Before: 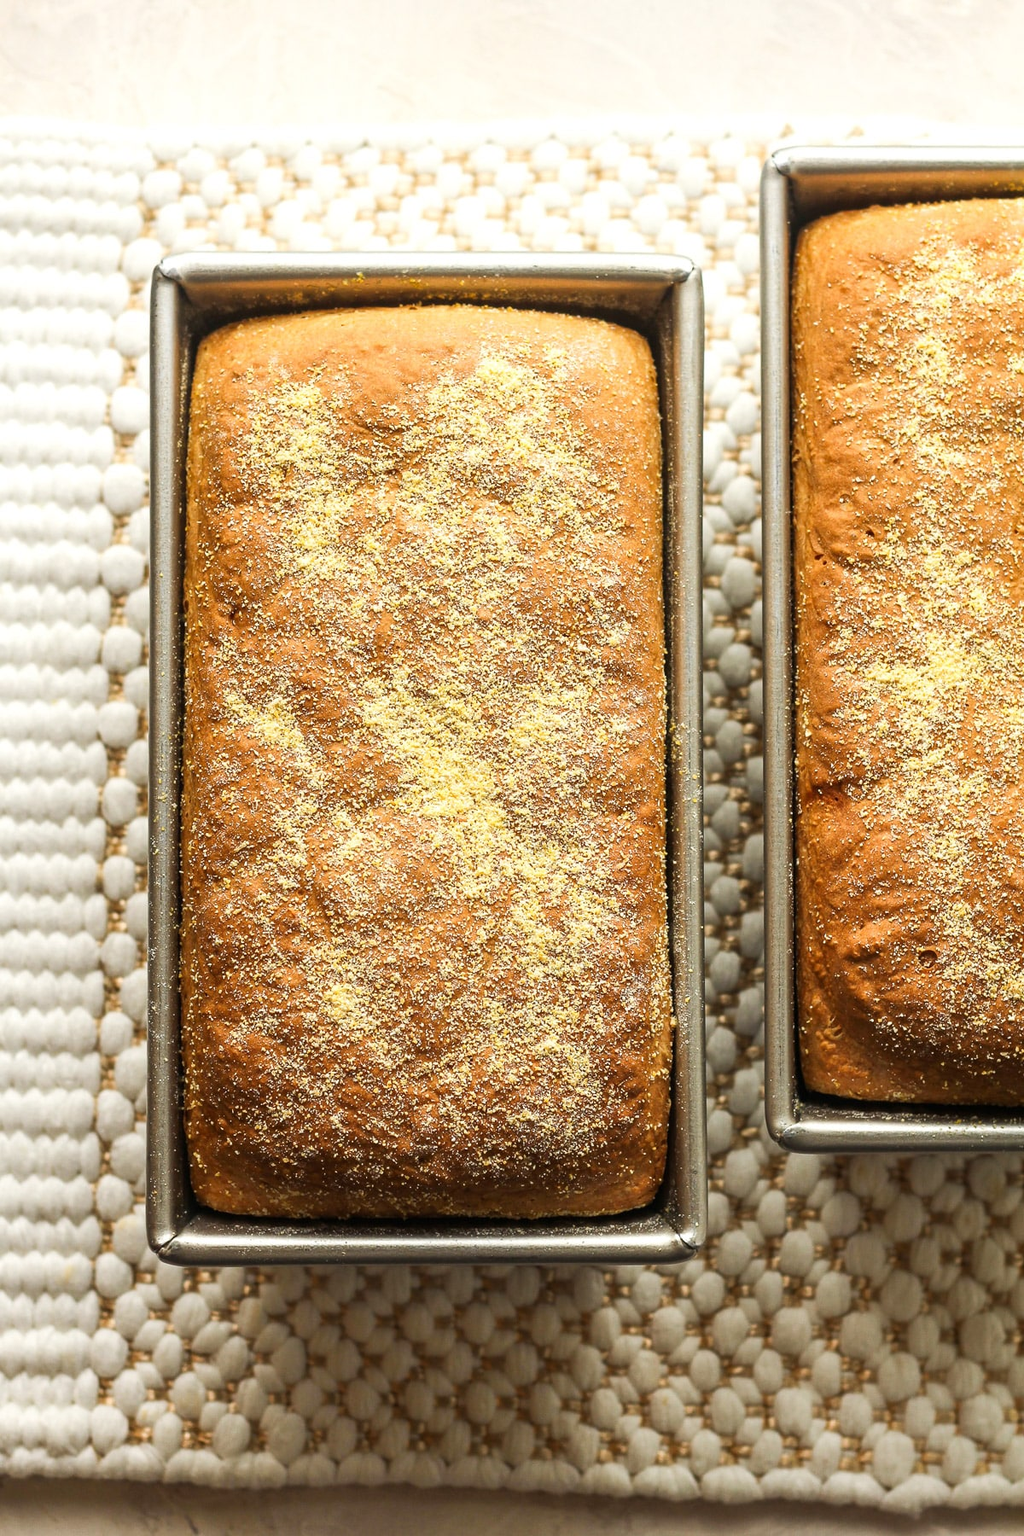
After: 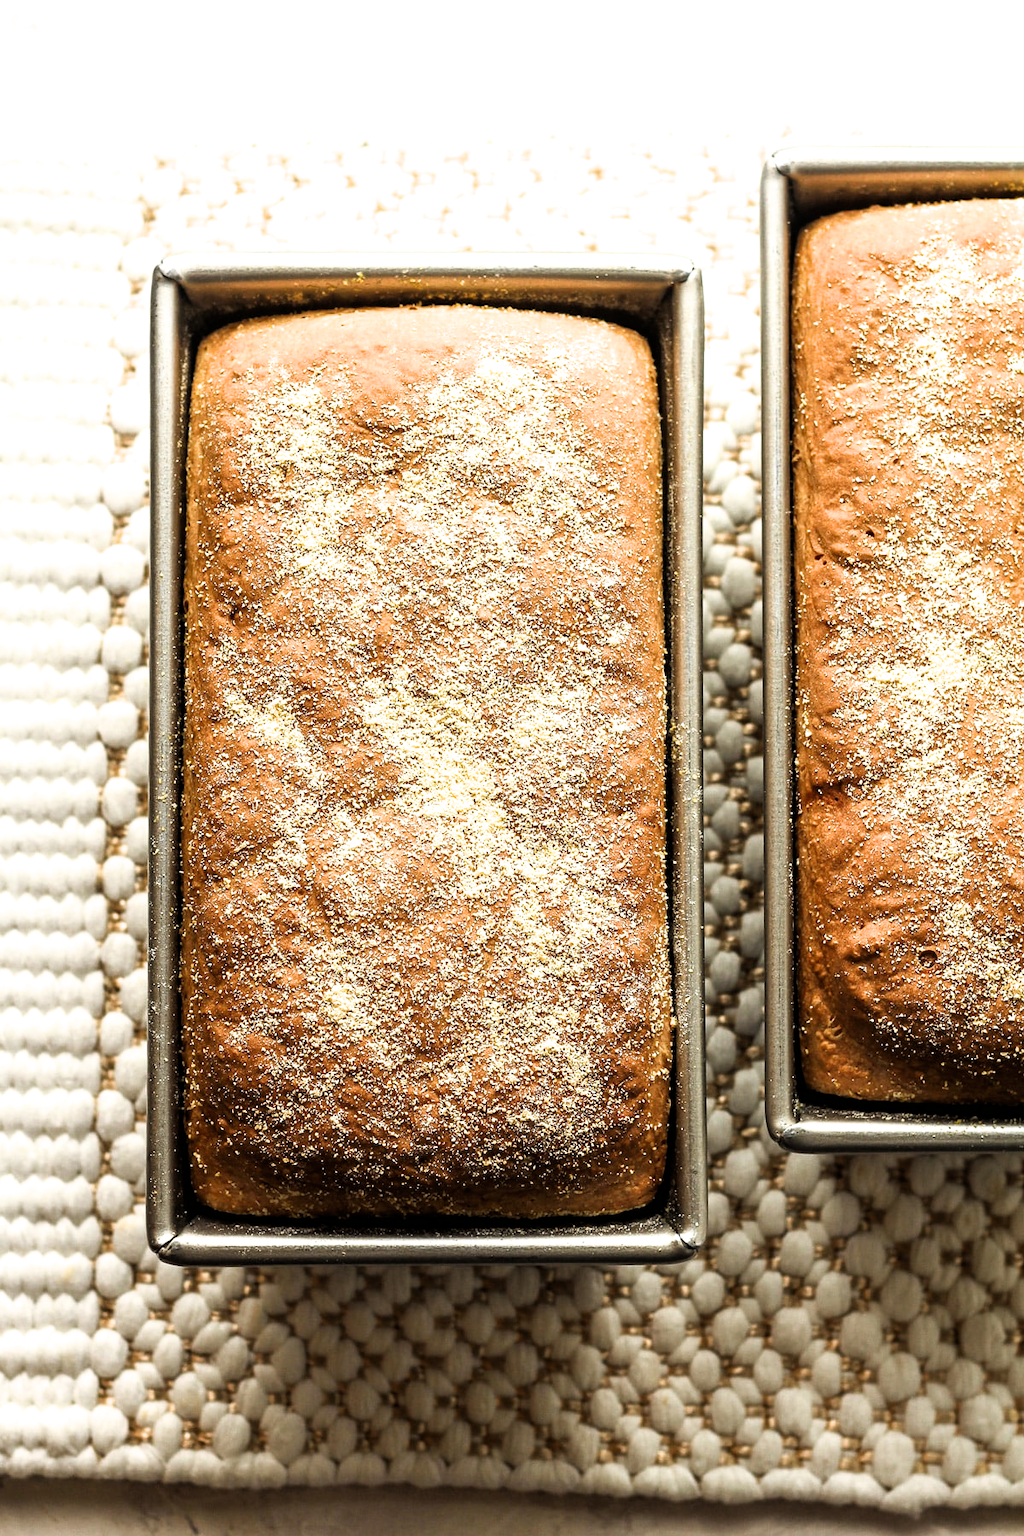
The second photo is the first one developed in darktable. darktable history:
exposure: compensate exposure bias true, compensate highlight preservation false
filmic rgb: black relative exposure -8.26 EV, white relative exposure 2.2 EV, threshold 3.01 EV, target white luminance 99.994%, hardness 7.13, latitude 75.28%, contrast 1.319, highlights saturation mix -1.83%, shadows ↔ highlights balance 30.8%, enable highlight reconstruction true
